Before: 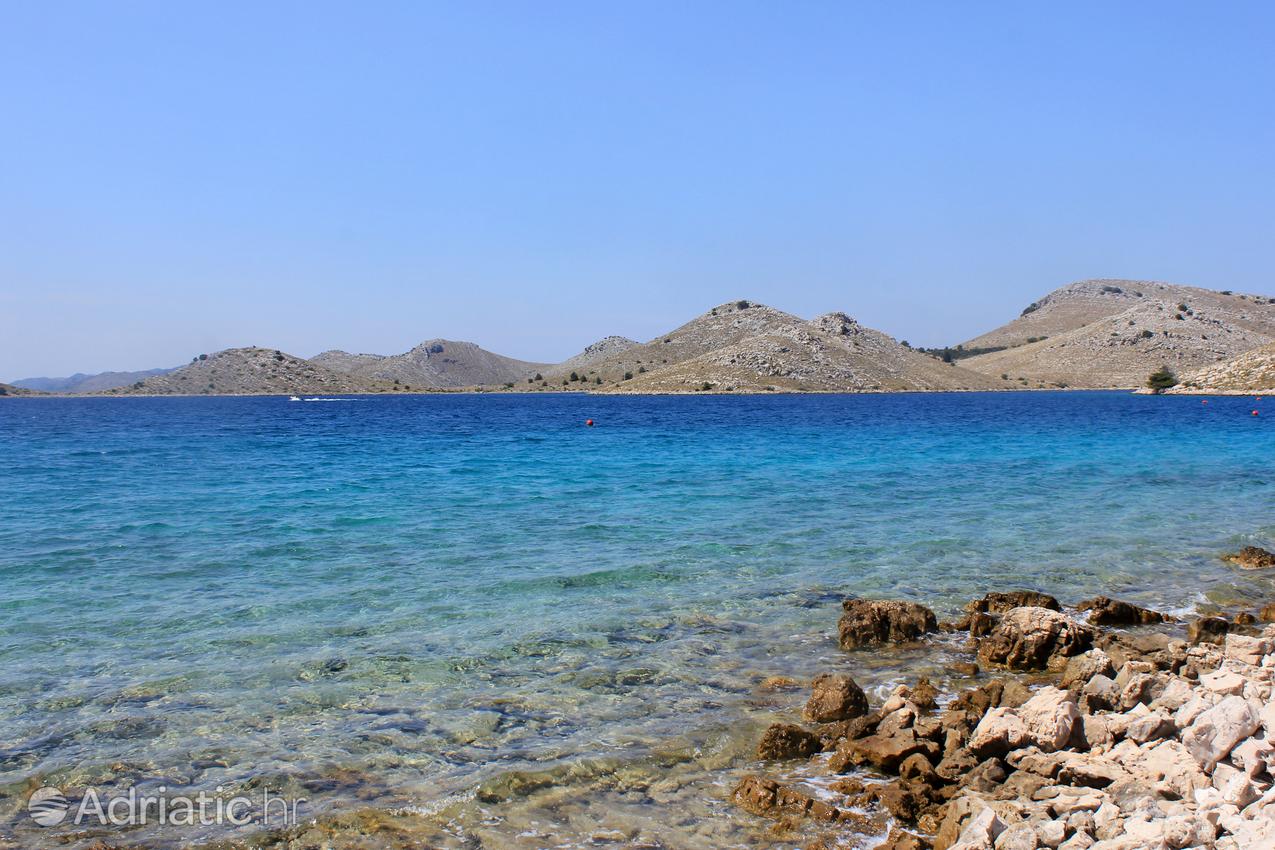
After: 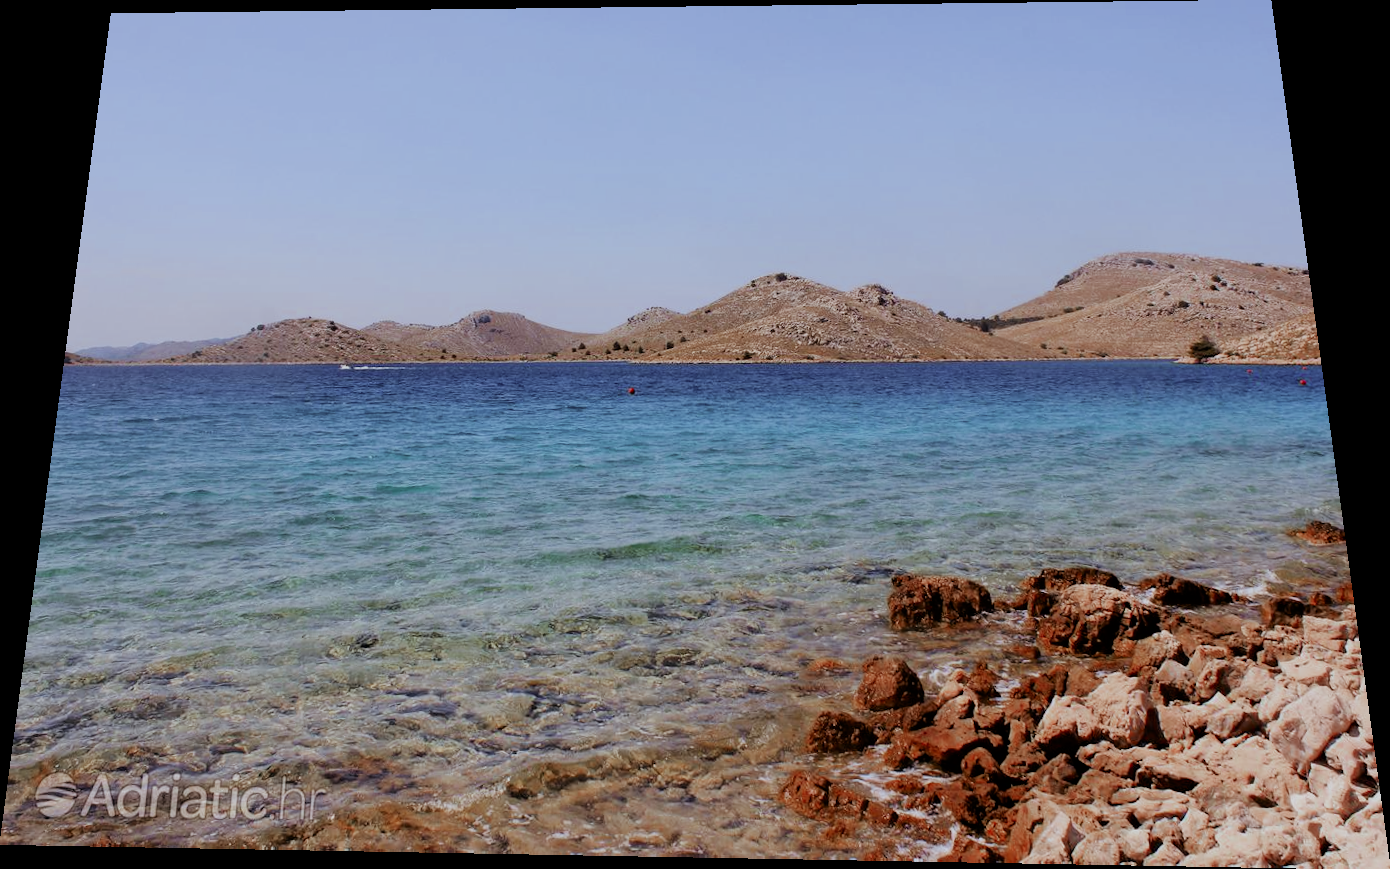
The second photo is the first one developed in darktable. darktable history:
filmic rgb: black relative exposure -7.65 EV, white relative exposure 4.56 EV, hardness 3.61, contrast 1.05
rgb levels: mode RGB, independent channels, levels [[0, 0.5, 1], [0, 0.521, 1], [0, 0.536, 1]]
color zones: curves: ch0 [(0, 0.299) (0.25, 0.383) (0.456, 0.352) (0.736, 0.571)]; ch1 [(0, 0.63) (0.151, 0.568) (0.254, 0.416) (0.47, 0.558) (0.732, 0.37) (0.909, 0.492)]; ch2 [(0.004, 0.604) (0.158, 0.443) (0.257, 0.403) (0.761, 0.468)]
rotate and perspective: rotation 0.128°, lens shift (vertical) -0.181, lens shift (horizontal) -0.044, shear 0.001, automatic cropping off
